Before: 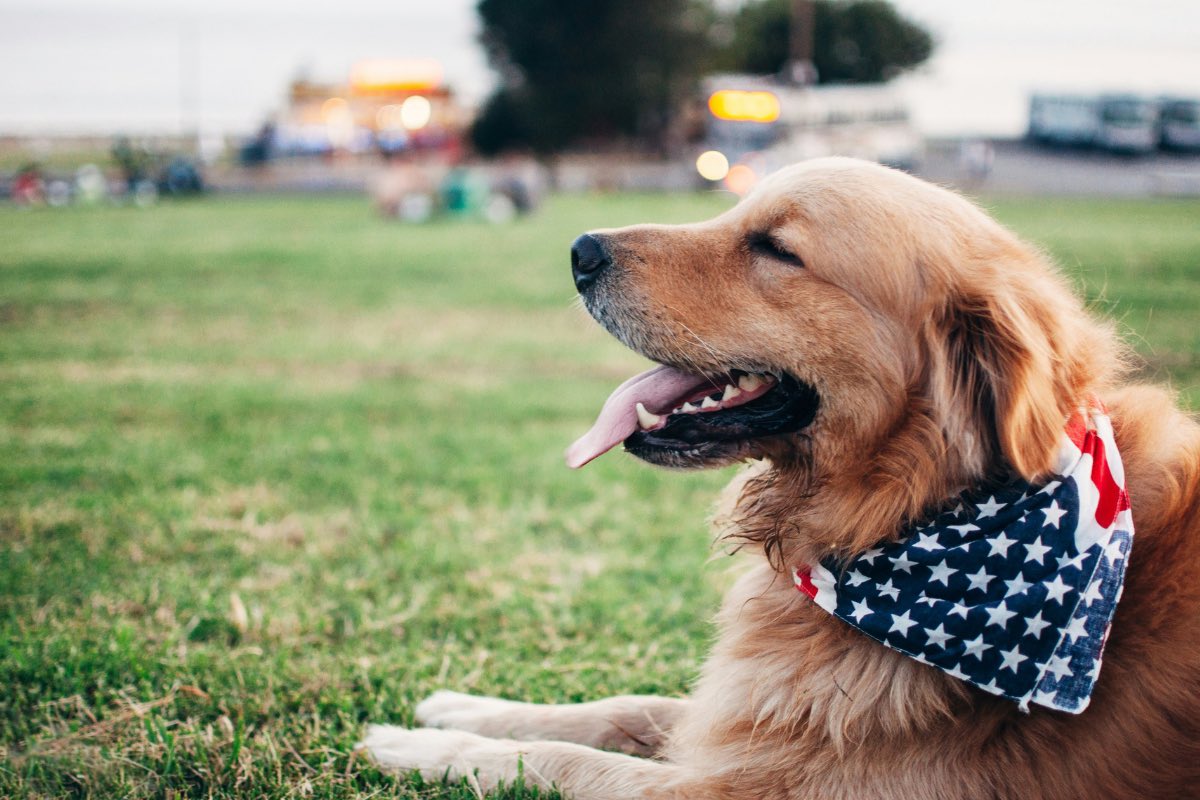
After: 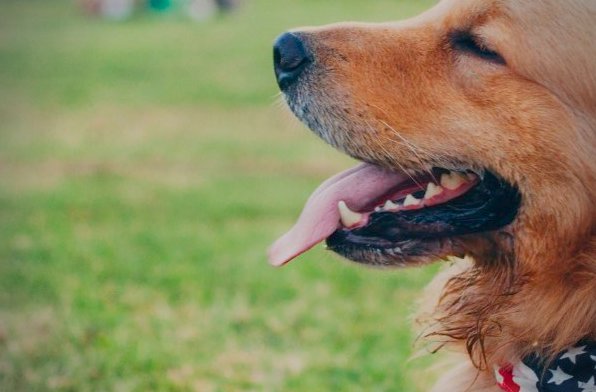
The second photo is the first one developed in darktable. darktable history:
color balance rgb: perceptual saturation grading › global saturation 19.318%, global vibrance 23.872%, contrast -24.902%
vignetting: fall-off radius 44.98%, unbound false
crop: left 24.915%, top 25.357%, right 25.395%, bottom 25.559%
